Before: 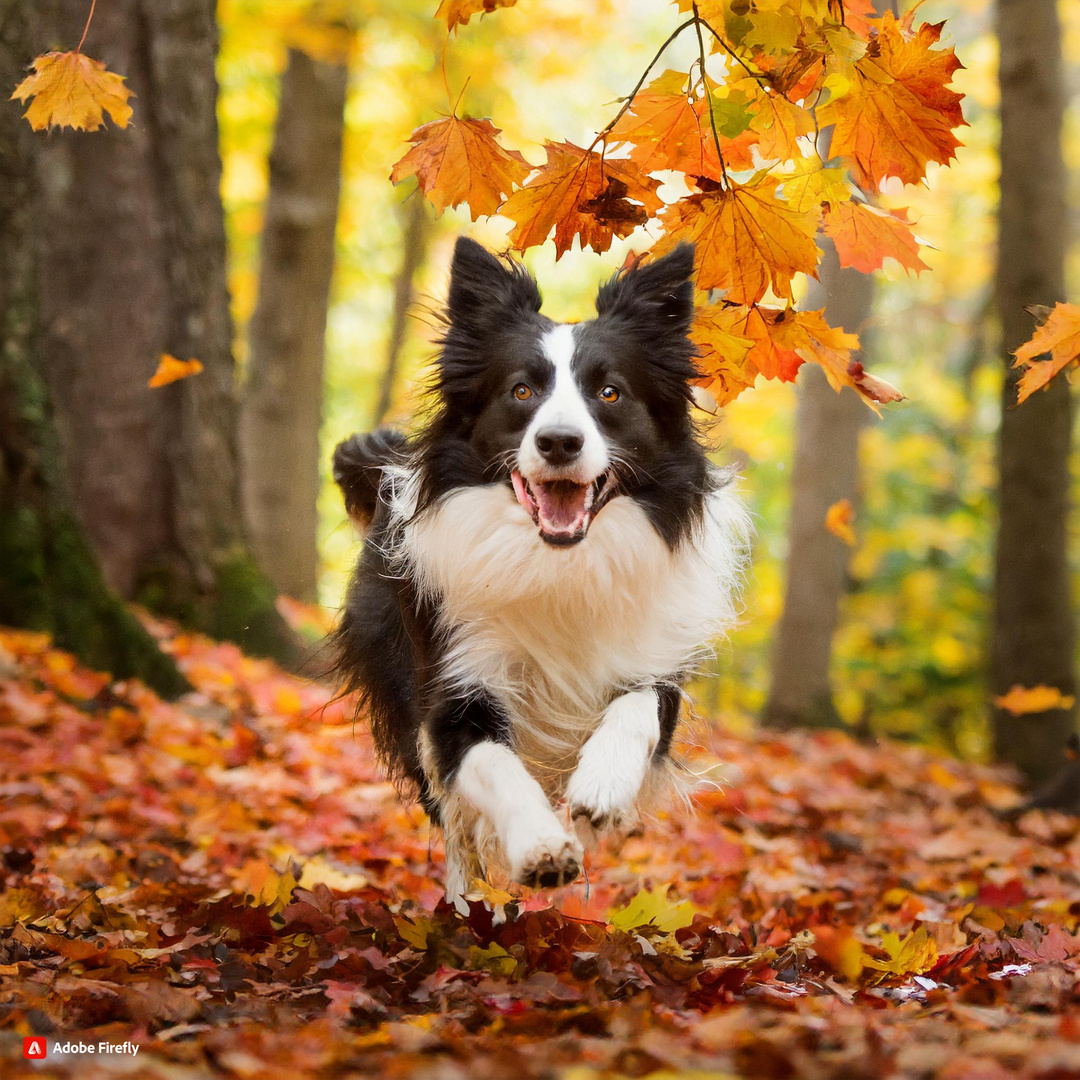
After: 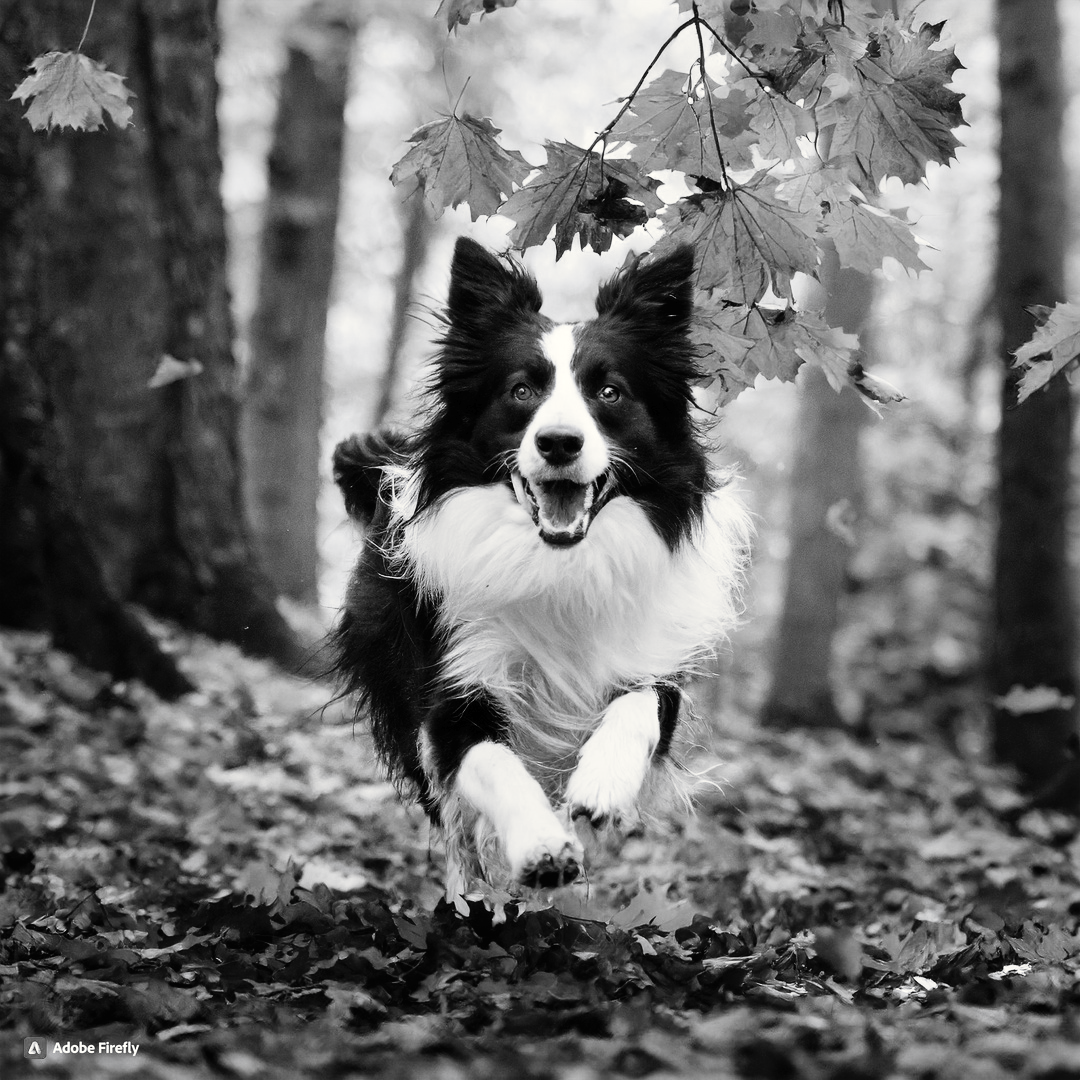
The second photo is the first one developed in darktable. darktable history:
tone curve: curves: ch0 [(0, 0) (0.003, 0.008) (0.011, 0.008) (0.025, 0.011) (0.044, 0.017) (0.069, 0.026) (0.1, 0.039) (0.136, 0.054) (0.177, 0.093) (0.224, 0.15) (0.277, 0.21) (0.335, 0.285) (0.399, 0.366) (0.468, 0.462) (0.543, 0.564) (0.623, 0.679) (0.709, 0.79) (0.801, 0.883) (0.898, 0.95) (1, 1)], preserve colors none
color look up table: target L [89.88, 87.41, 84.2, 68.49, 78.07, 62.97, 62.72, 63.22, 58.38, 44.41, 21.25, 200.82, 80.97, 73.19, 61.19, 53.39, 53.98, 55.54, 53.39, 50.17, 44.82, 32.75, 35.44, 16.59, 20.33, 100, 87.41, 83.12, 82.41, 78.43, 72.58, 63.98, 61.45, 59.41, 66.24, 54.24, 59.02, 48.31, 8.248, 15.63, 15.63, 101.64, 101.31, 87.41, 76.37, 62.21, 37.41, 30.88, 4.324], target a [0, -0.001, 0, 0, -0.002, 0.001 ×4, 0, 0, 0, -0.002, 0.001 ×8, 0, 0.001, 0, 0, -0.653, -0.001, -0.001, -0.002, 0, 0, 0, 0.001, 0, 0.001, 0.001, 0, 0.001, 0, 0, 0, 0.001, 0.001, -0.001, 0.001 ×4, 0], target b [0.001, 0.002, 0.002, 0.001, 0.023, -0.005 ×4, -0.001, -0.002, -0.001, 0.024, -0.005, -0.005, -0.004, -0.004, -0.005, -0.004, -0.005, -0.001, -0.002, -0.005, -0.002, -0.002, 8.393, 0.002, 0.002, 0.024, 0.002, 0.002, 0.001, -0.005, 0.001, -0.005, -0.005, 0.001, -0.005, -0.002 ×5, 0.002, -0.005, -0.005, -0.004, -0.005, -0.001], num patches 49
